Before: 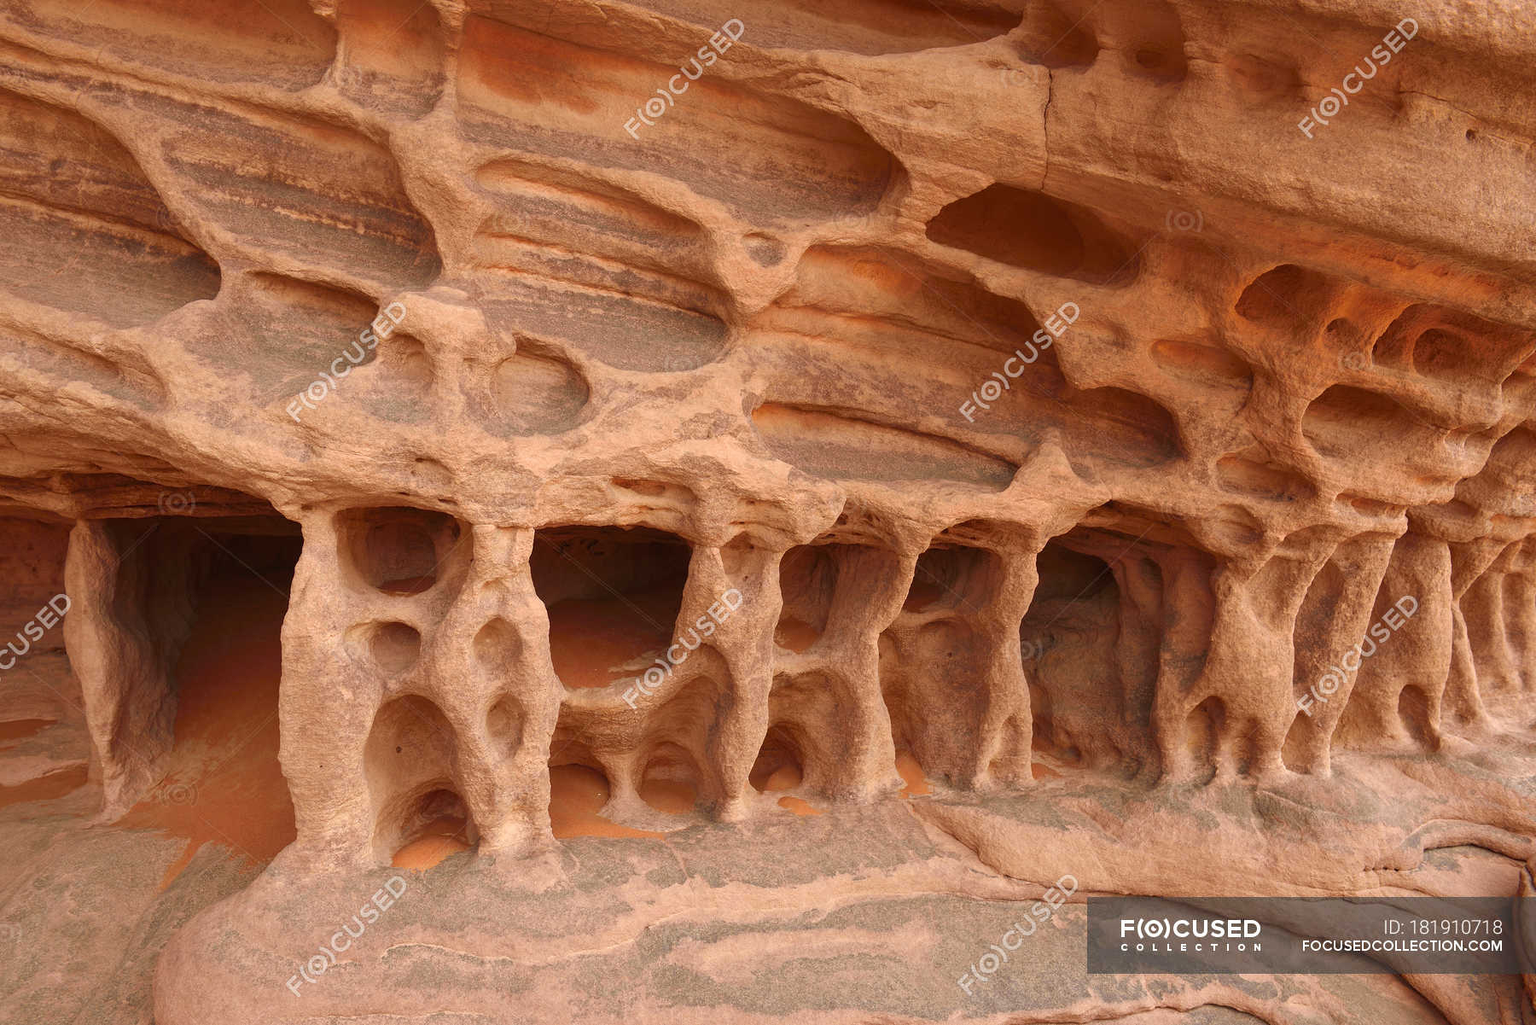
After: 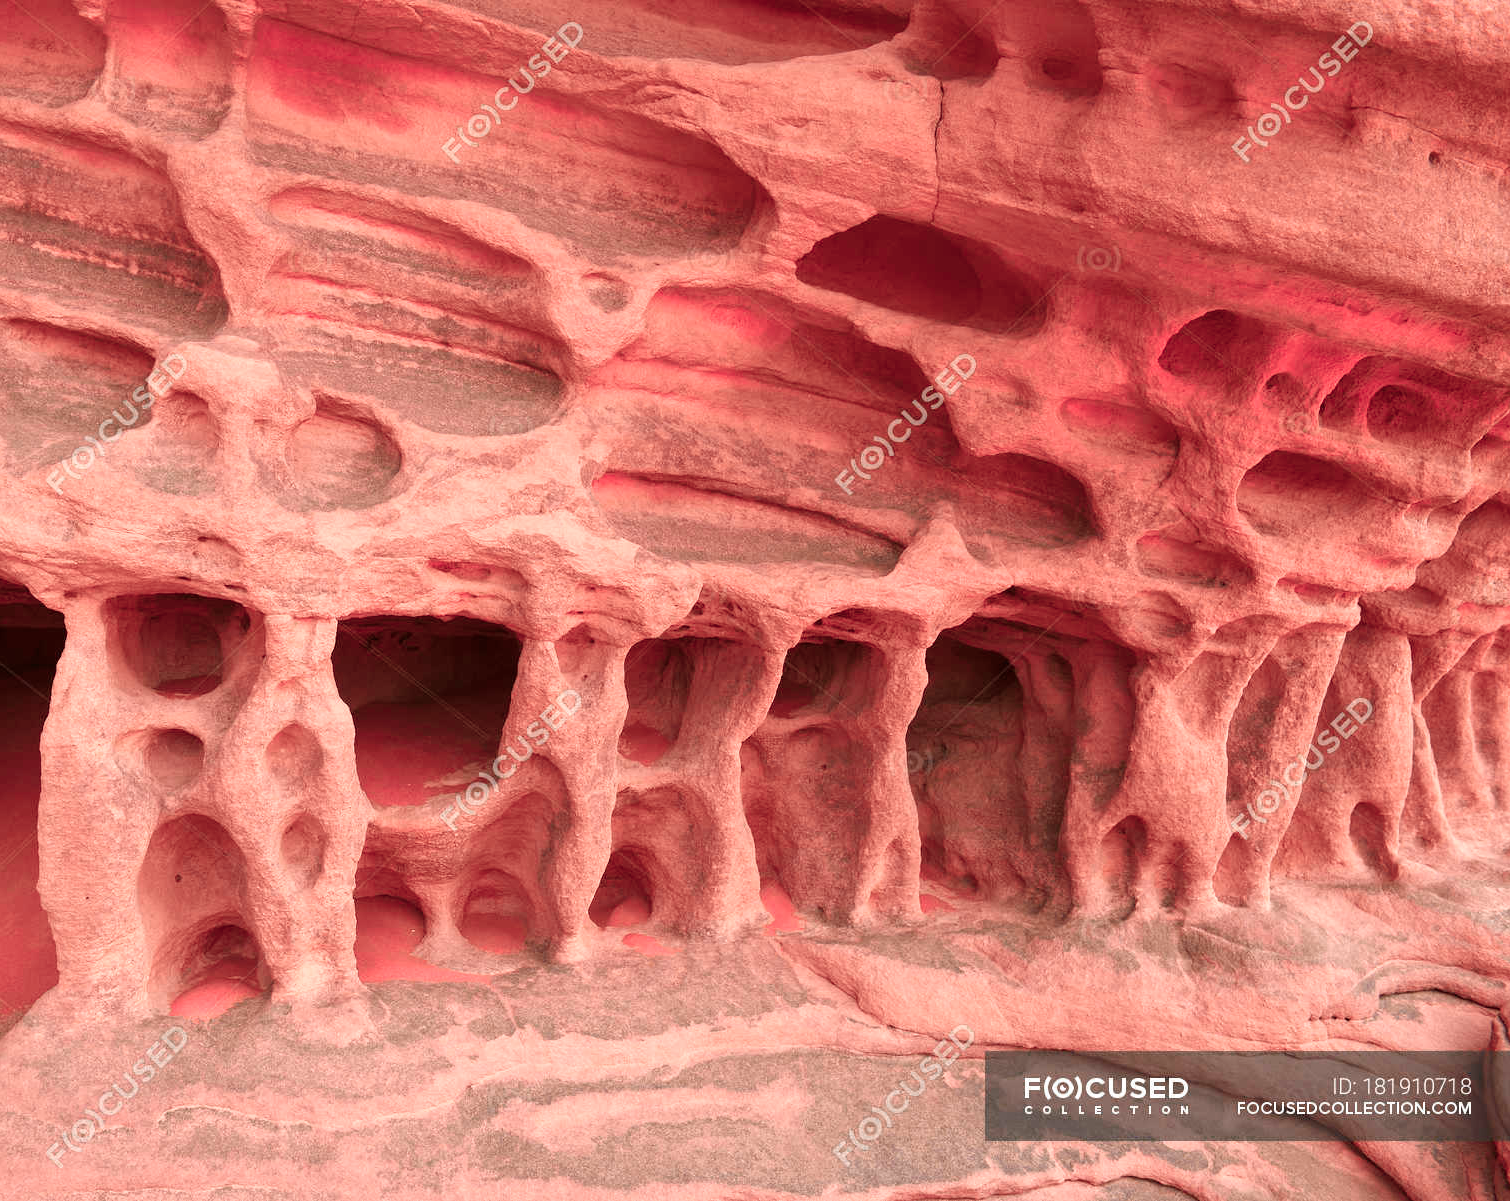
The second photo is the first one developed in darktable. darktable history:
crop: left 16.069%
color zones: curves: ch0 [(0.006, 0.385) (0.143, 0.563) (0.243, 0.321) (0.352, 0.464) (0.516, 0.456) (0.625, 0.5) (0.75, 0.5) (0.875, 0.5)]; ch1 [(0, 0.5) (0.134, 0.504) (0.246, 0.463) (0.421, 0.515) (0.5, 0.56) (0.625, 0.5) (0.75, 0.5) (0.875, 0.5)]; ch2 [(0, 0.5) (0.131, 0.426) (0.307, 0.289) (0.38, 0.188) (0.513, 0.216) (0.625, 0.548) (0.75, 0.468) (0.838, 0.396) (0.971, 0.311)]
